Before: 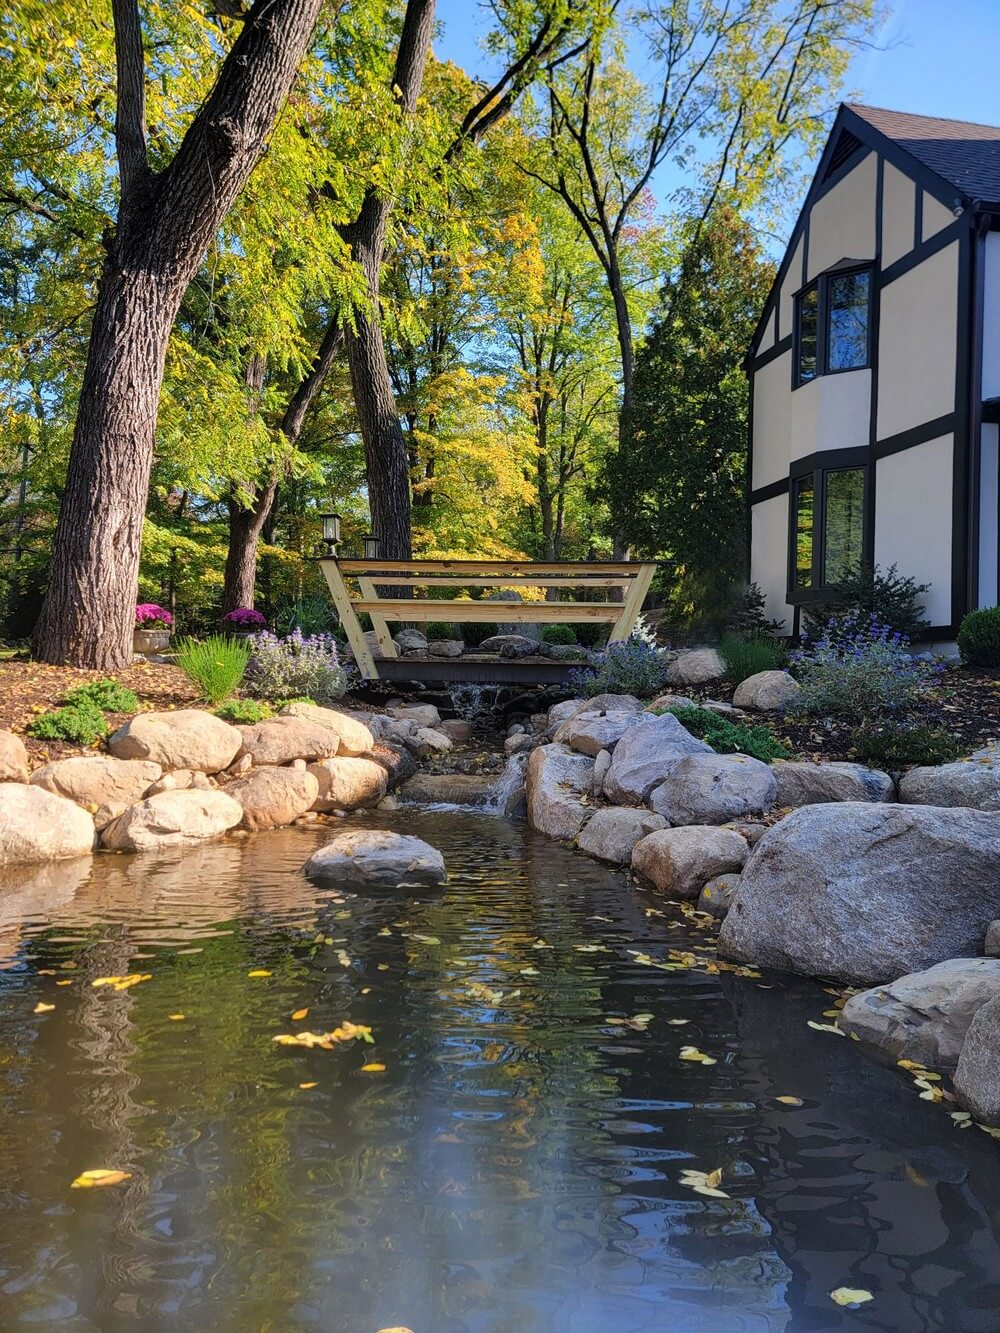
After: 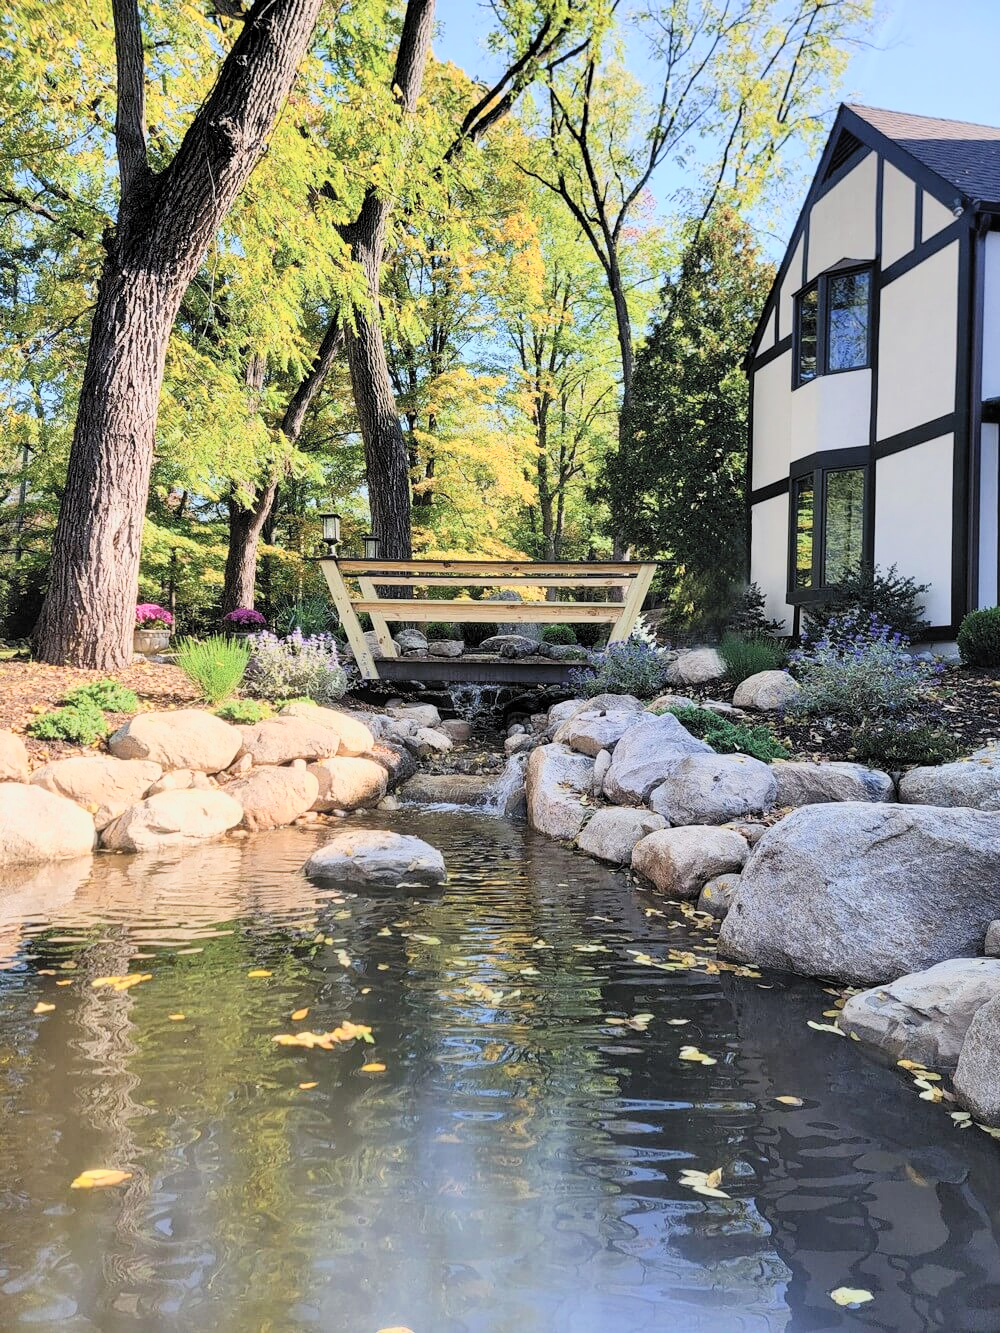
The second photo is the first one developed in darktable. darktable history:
filmic rgb: black relative exposure -8.81 EV, white relative exposure 4.98 EV, threshold 2.99 EV, target black luminance 0%, hardness 3.78, latitude 66.53%, contrast 0.815, highlights saturation mix 10.77%, shadows ↔ highlights balance 20.47%, enable highlight reconstruction true
contrast brightness saturation: contrast 0.38, brightness 0.524
